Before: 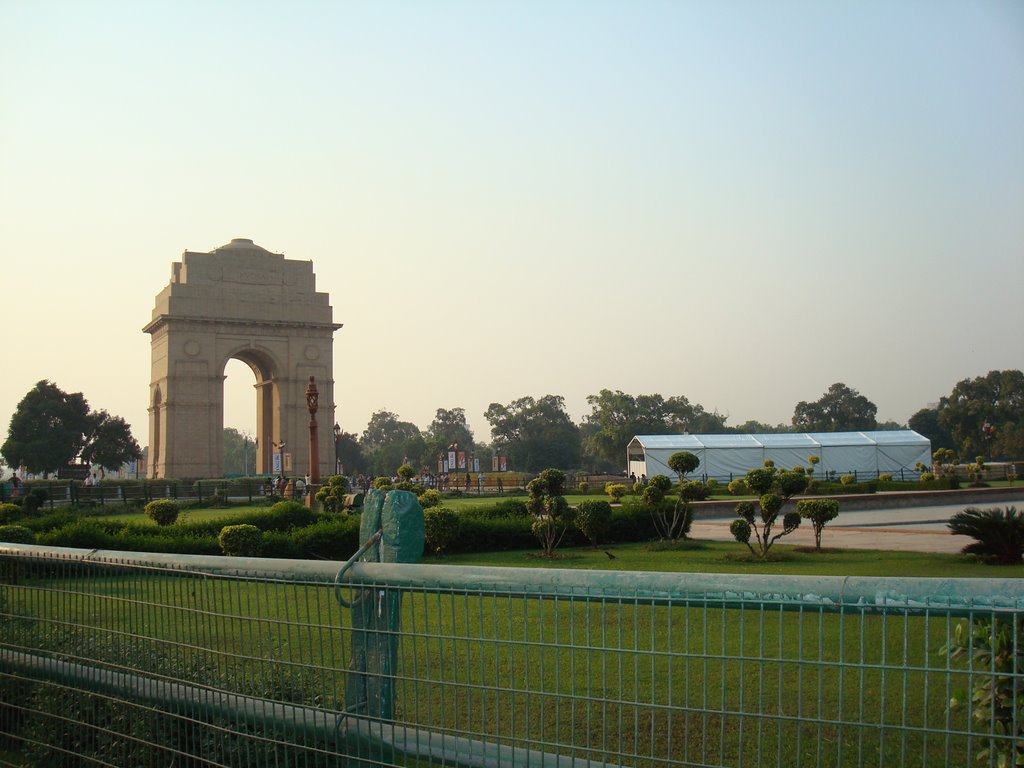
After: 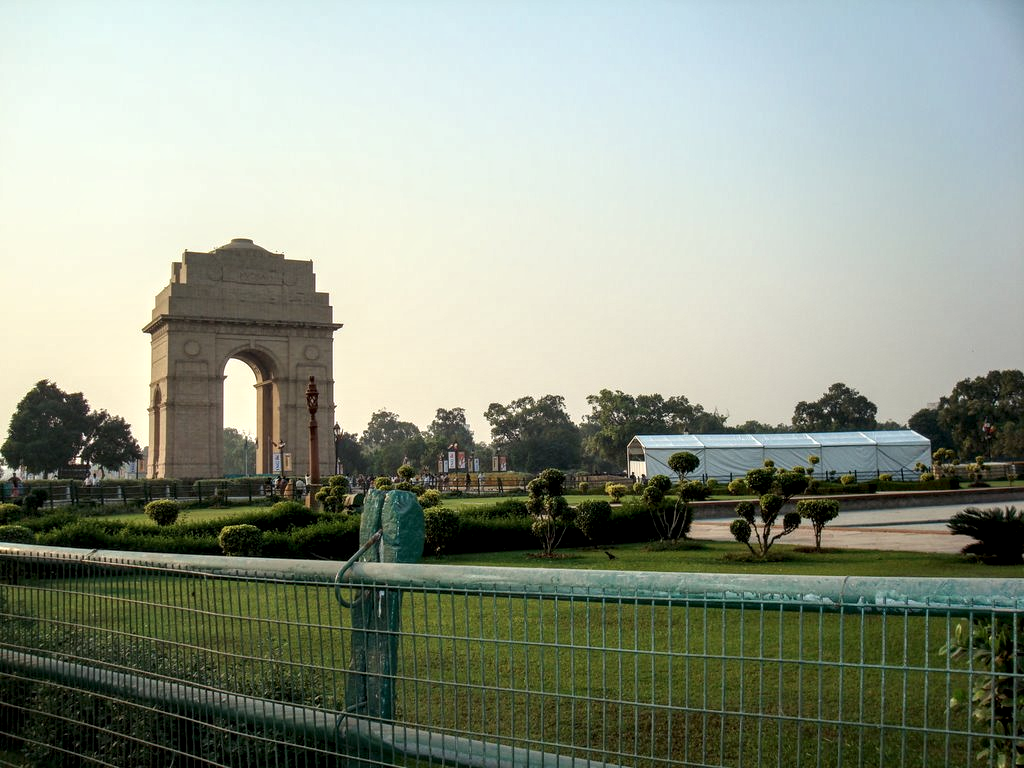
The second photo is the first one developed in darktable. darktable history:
local contrast: highlights 65%, shadows 54%, detail 169%, midtone range 0.517
